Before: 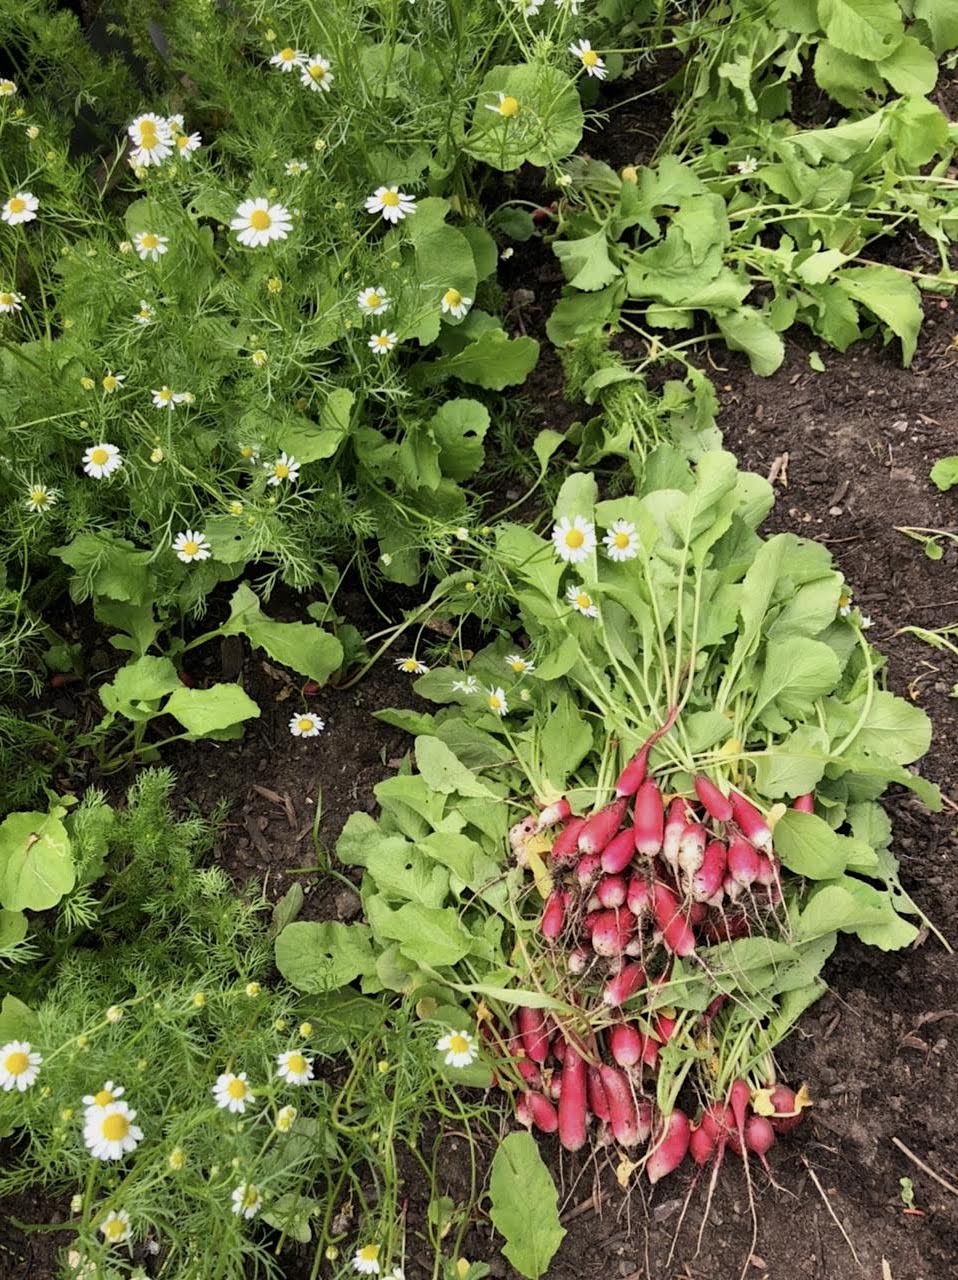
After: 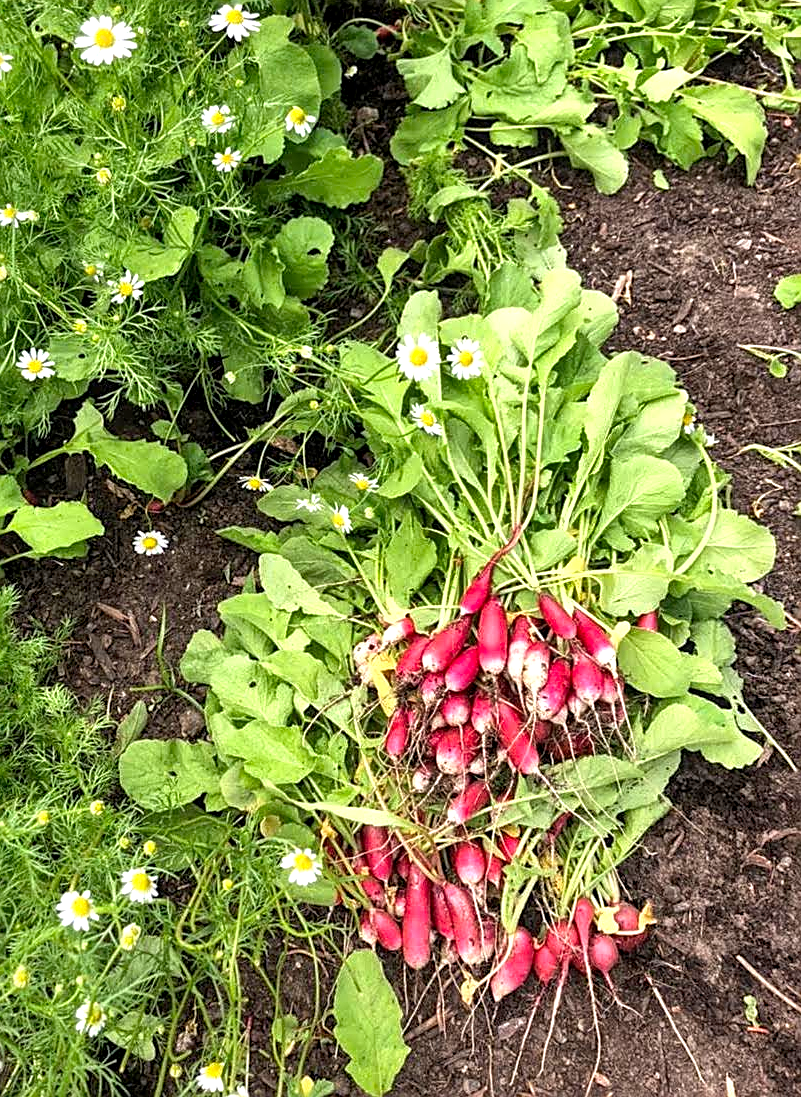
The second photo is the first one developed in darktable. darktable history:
crop: left 16.315%, top 14.246%
shadows and highlights: radius 100.41, shadows 50.55, highlights -64.36, highlights color adjustment 49.82%, soften with gaussian
sharpen: on, module defaults
local contrast: detail 130%
exposure: black level correction 0.001, exposure 0.675 EV, compensate highlight preservation false
